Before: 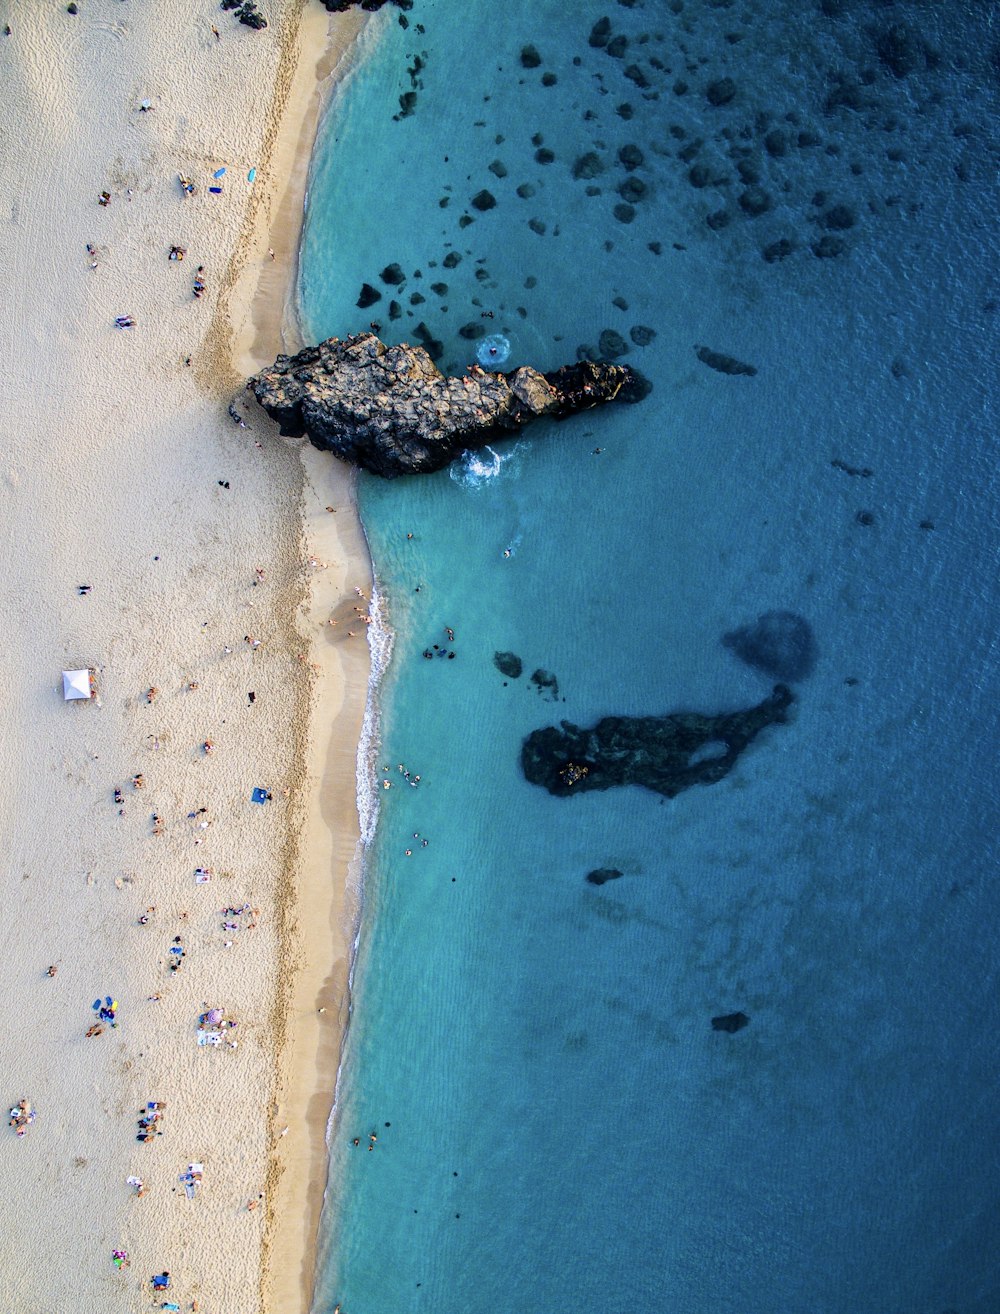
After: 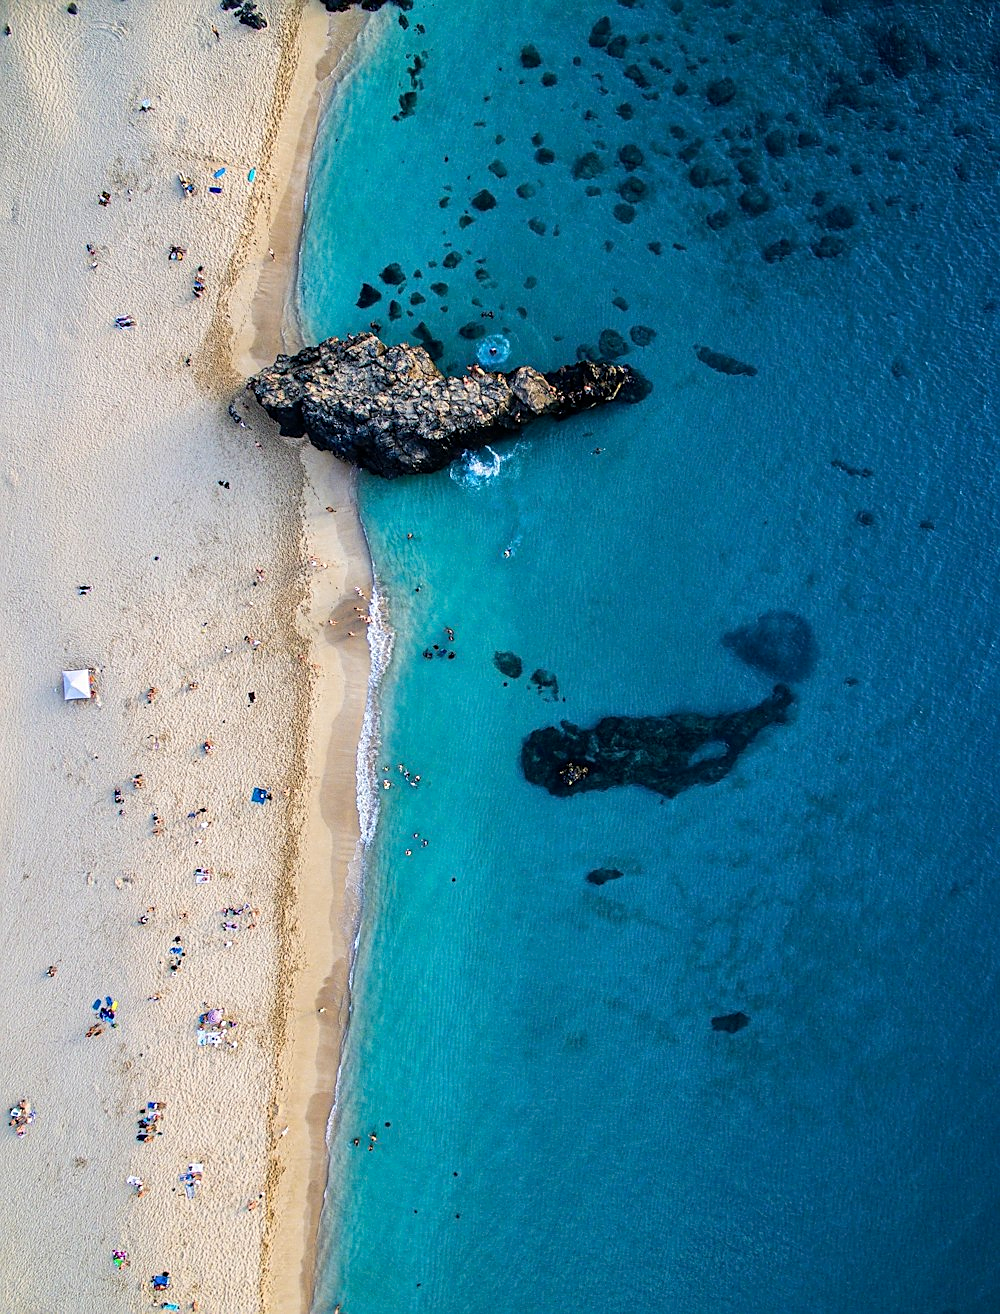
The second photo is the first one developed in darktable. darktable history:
color zones: curves: ch1 [(0, 0.469) (0.001, 0.469) (0.12, 0.446) (0.248, 0.469) (0.5, 0.5) (0.748, 0.5) (0.999, 0.469) (1, 0.469)]
sharpen: on, module defaults
